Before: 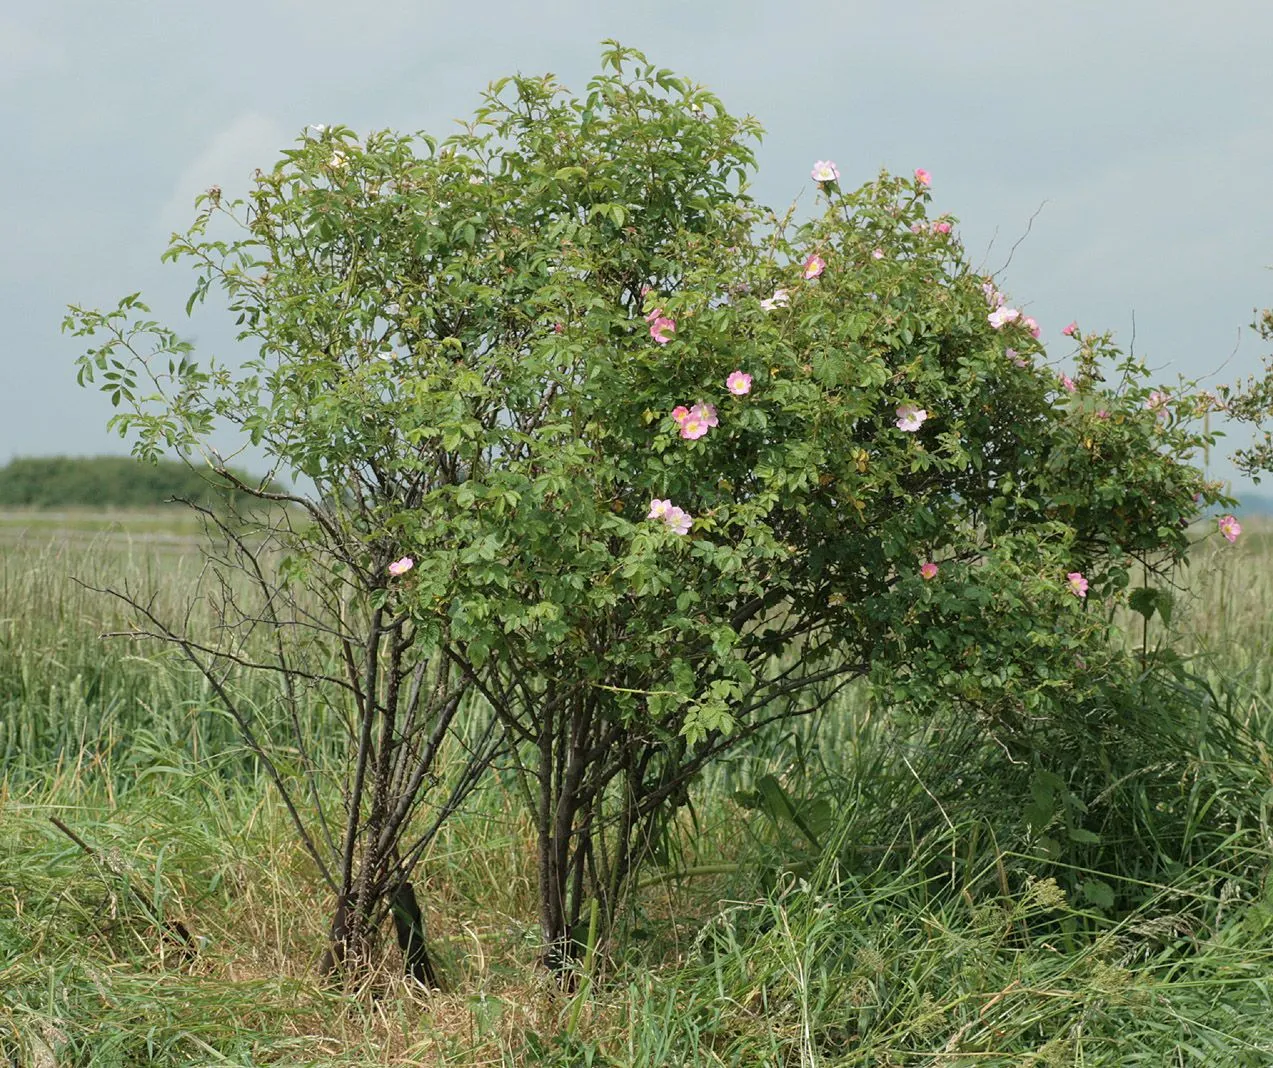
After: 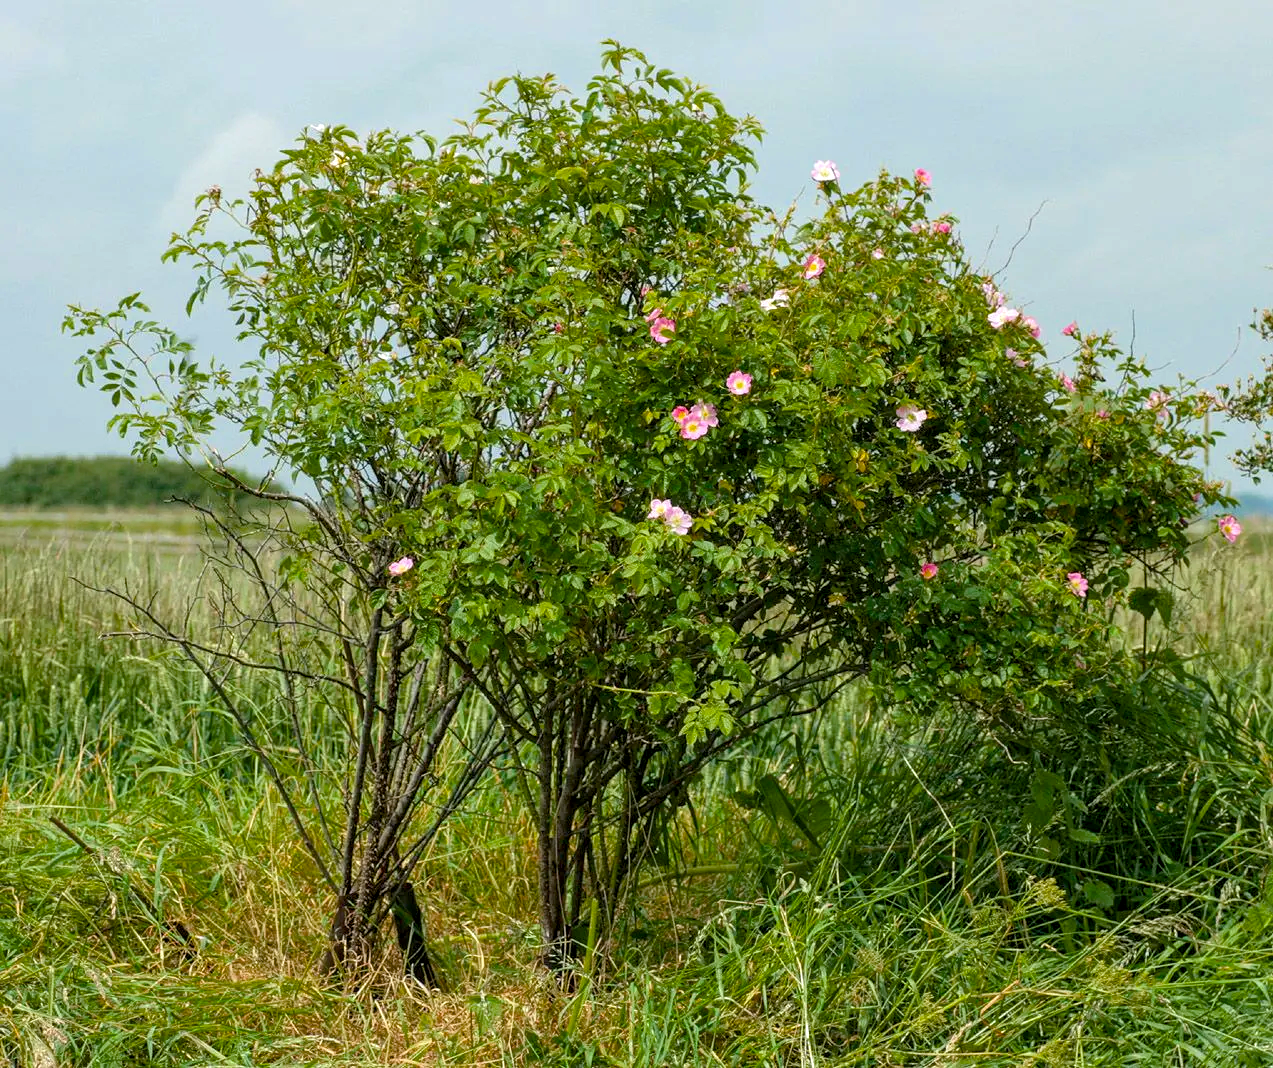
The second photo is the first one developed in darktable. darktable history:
color balance rgb: power › hue 329.51°, linear chroma grading › global chroma 15.171%, perceptual saturation grading › global saturation 19.66%, global vibrance 16.032%, saturation formula JzAzBz (2021)
exposure: black level correction 0.004, exposure 0.015 EV, compensate highlight preservation false
shadows and highlights: radius 45.07, white point adjustment 6.62, compress 79.29%, highlights color adjustment 72.95%, soften with gaussian
local contrast: on, module defaults
